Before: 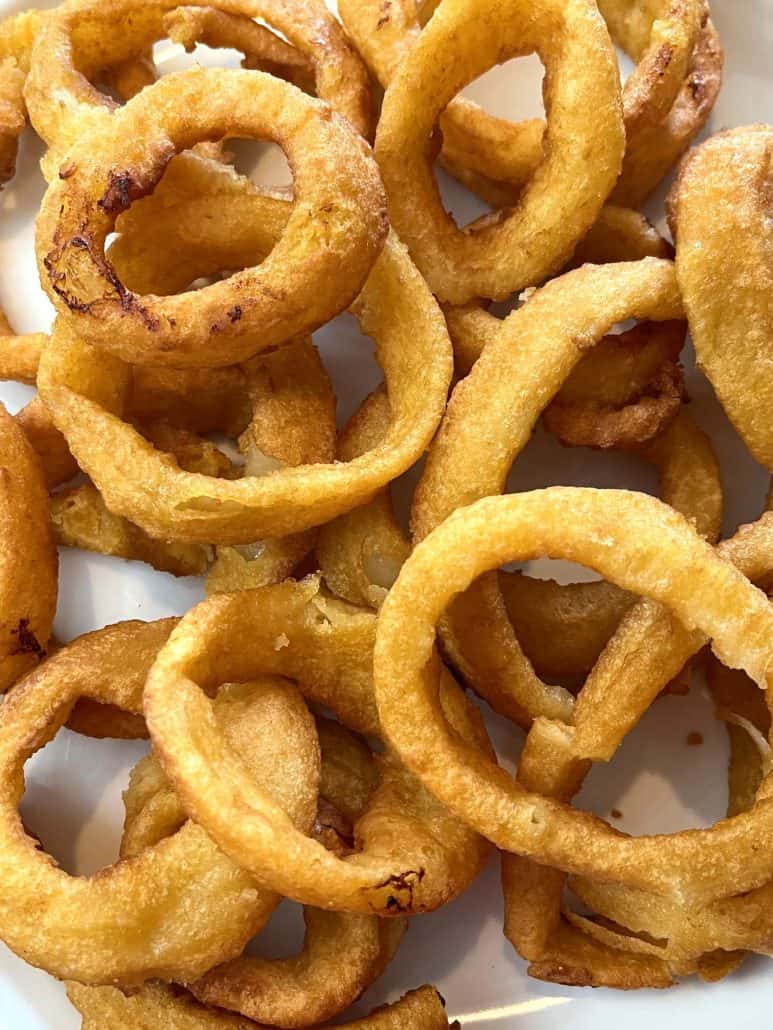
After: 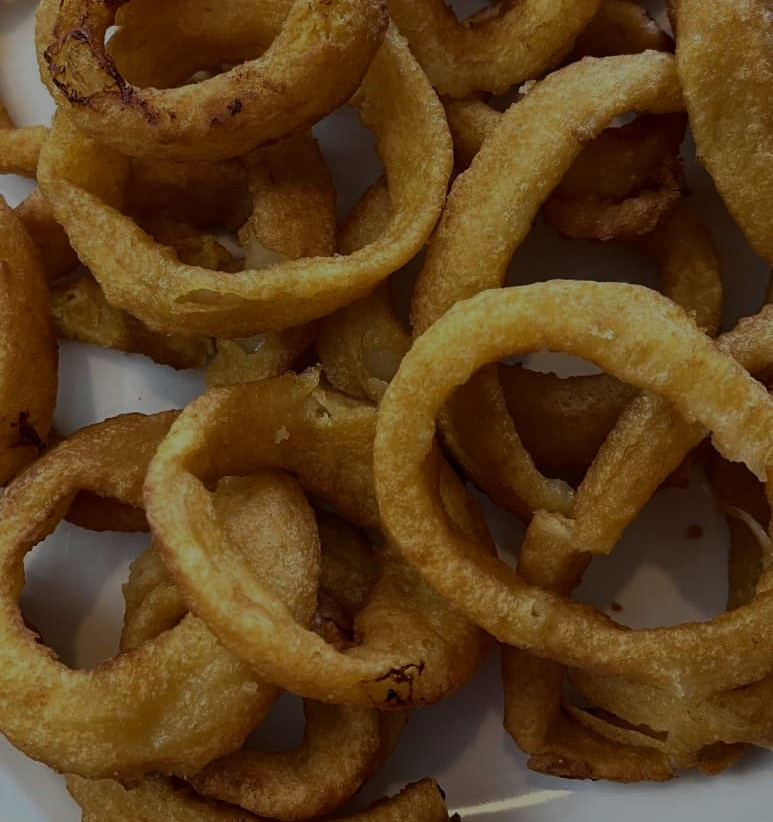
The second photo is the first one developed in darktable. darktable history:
crop and rotate: top 20.101%
tone equalizer: -8 EV -2 EV, -7 EV -1.97 EV, -6 EV -1.96 EV, -5 EV -1.96 EV, -4 EV -2 EV, -3 EV -1.98 EV, -2 EV -1.98 EV, -1 EV -1.61 EV, +0 EV -1.98 EV, edges refinement/feathering 500, mask exposure compensation -1.57 EV, preserve details no
